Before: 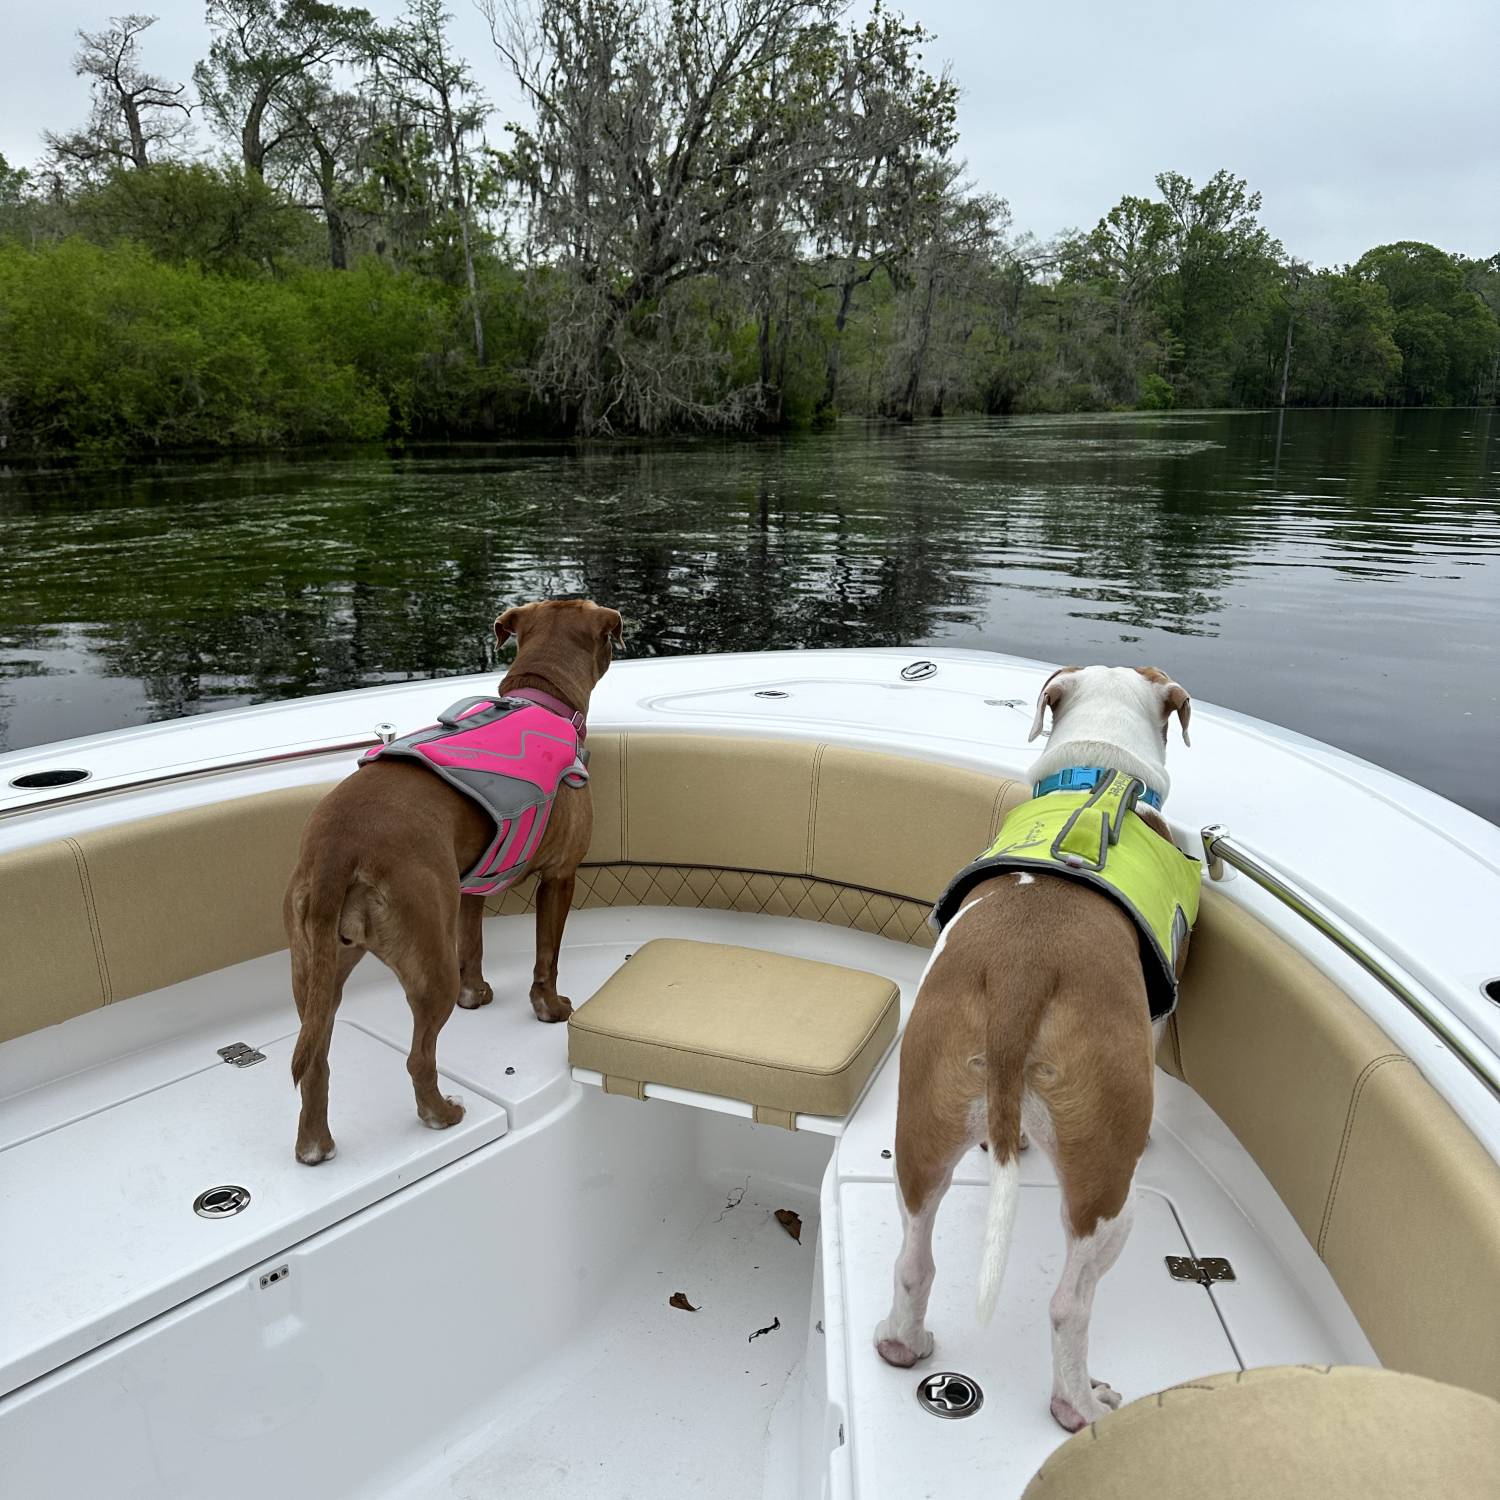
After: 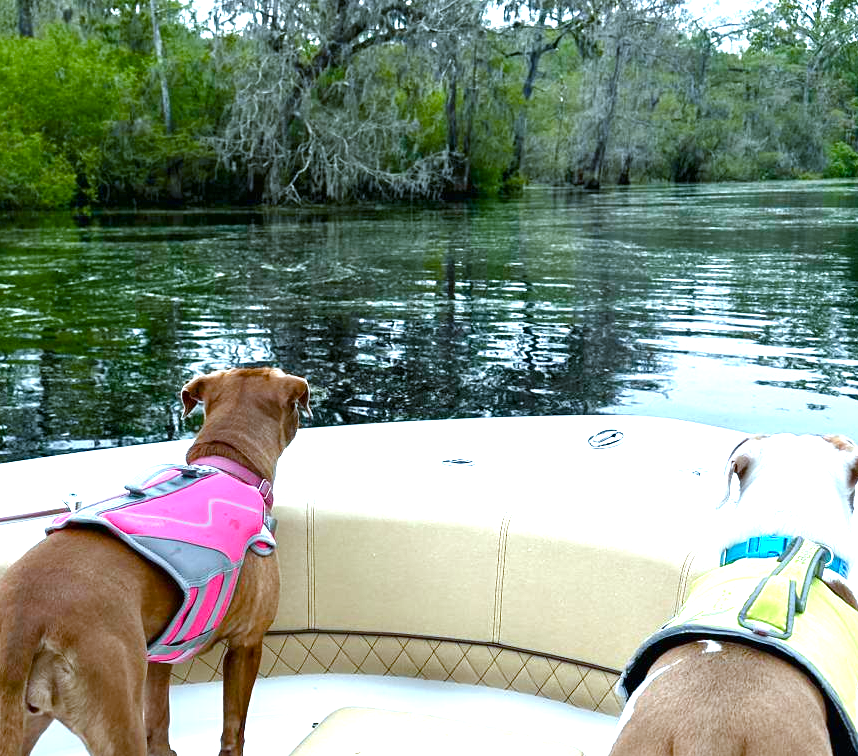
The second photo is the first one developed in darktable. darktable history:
exposure: black level correction 0, exposure 1.125 EV, compensate exposure bias true, compensate highlight preservation false
crop: left 20.932%, top 15.471%, right 21.848%, bottom 34.081%
base curve: preserve colors none
color calibration: output R [1.063, -0.012, -0.003, 0], output G [0, 1.022, 0.021, 0], output B [-0.079, 0.047, 1, 0], illuminant custom, x 0.389, y 0.387, temperature 3838.64 K
color balance rgb: perceptual saturation grading › global saturation 25%, perceptual saturation grading › highlights -50%, perceptual saturation grading › shadows 30%, perceptual brilliance grading › global brilliance 12%, global vibrance 20%
